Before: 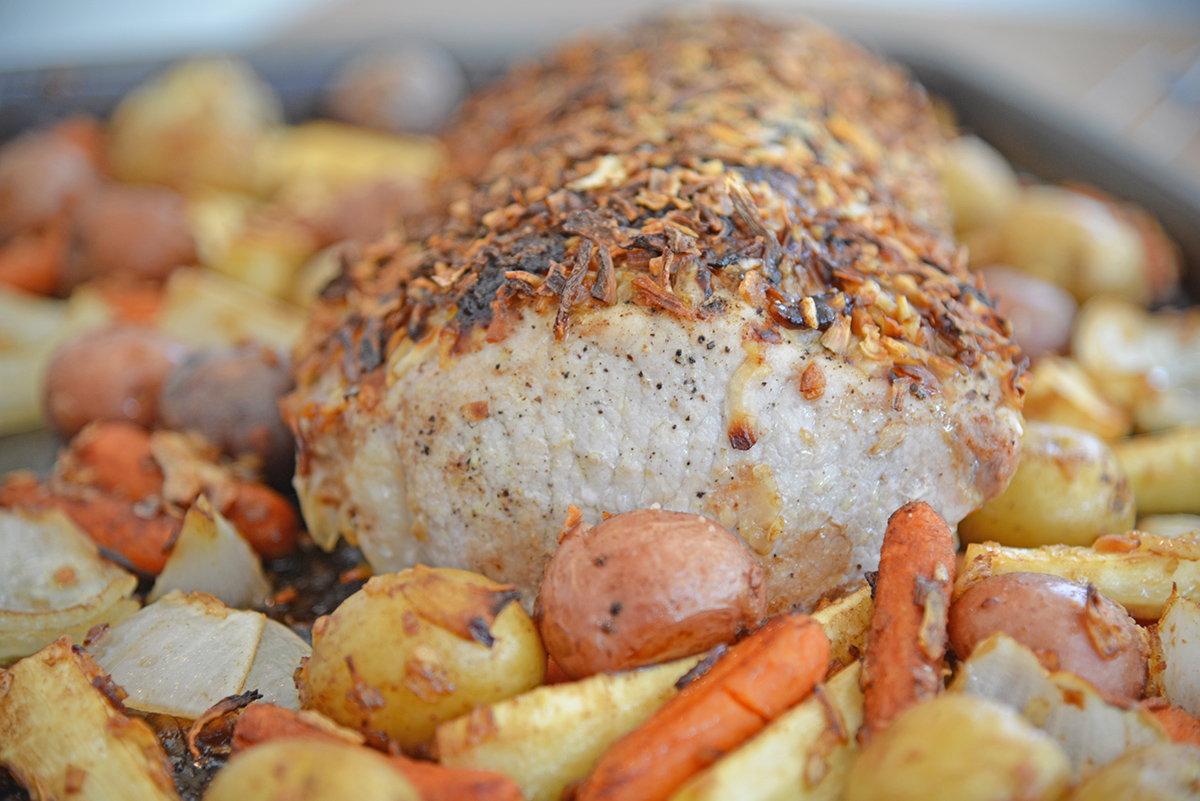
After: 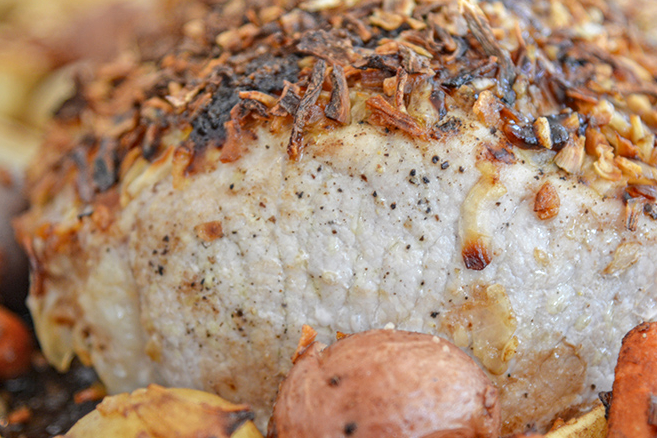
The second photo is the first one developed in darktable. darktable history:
crop and rotate: left 22.232%, top 22.476%, right 22.994%, bottom 22.758%
local contrast: highlights 5%, shadows 0%, detail 133%
